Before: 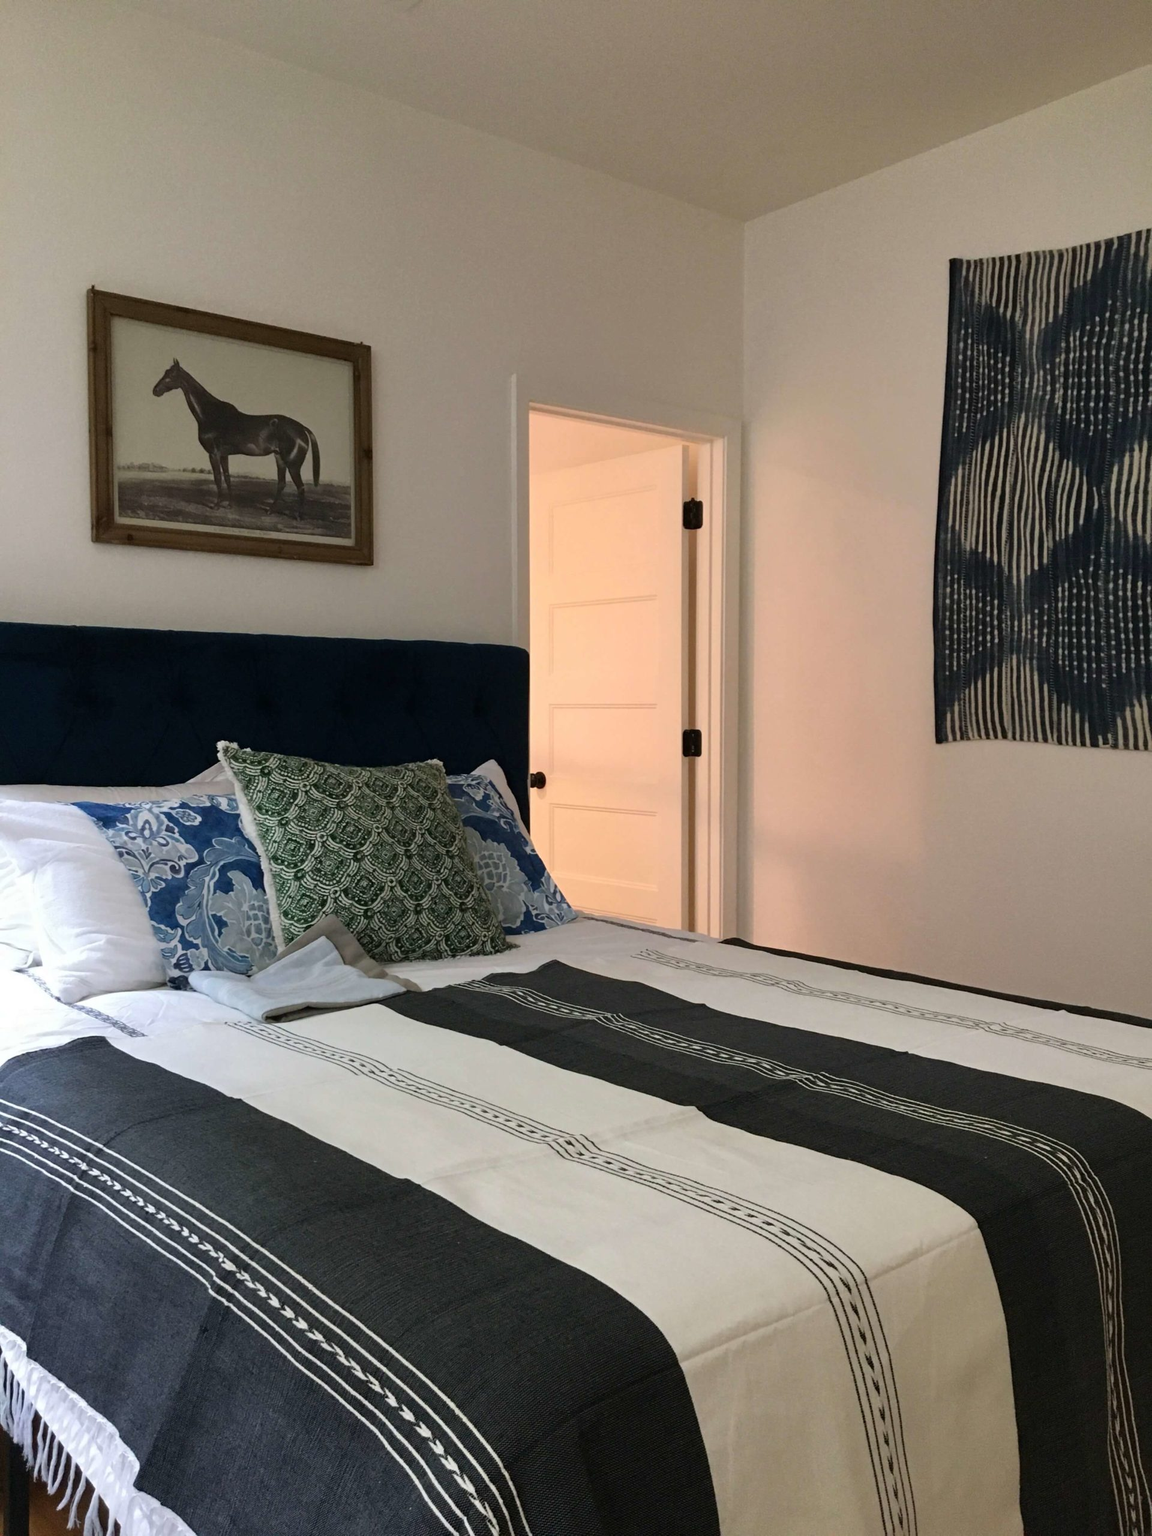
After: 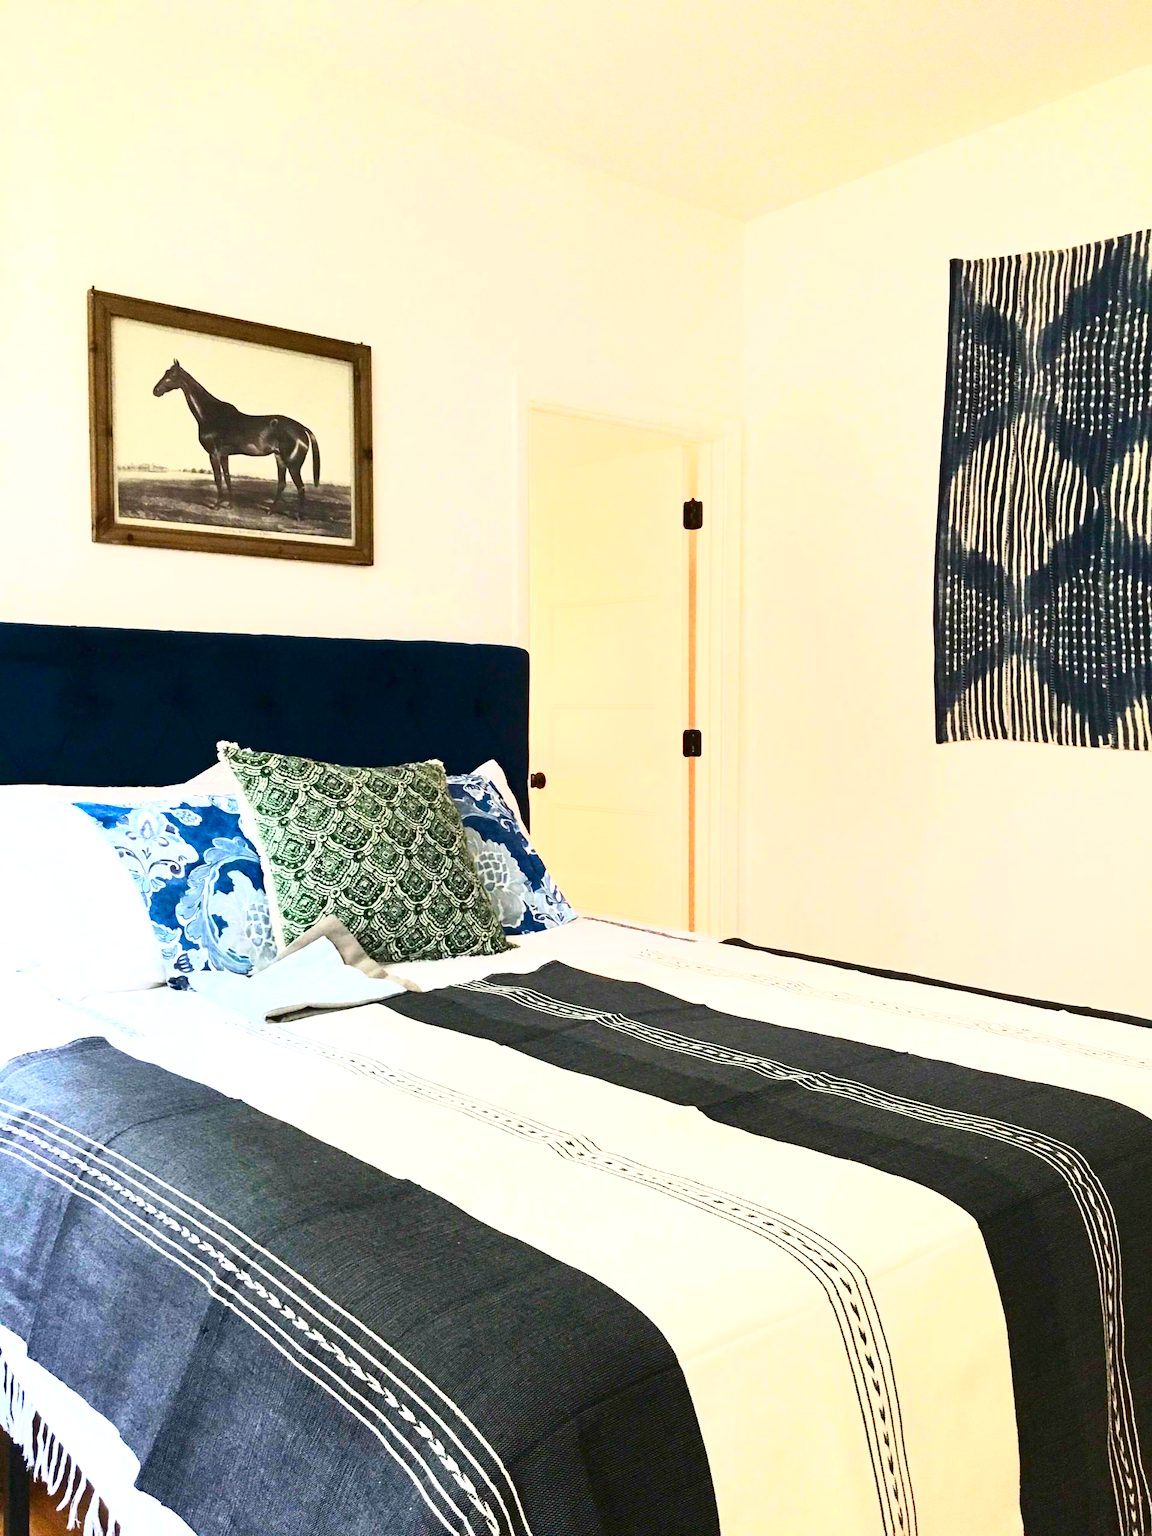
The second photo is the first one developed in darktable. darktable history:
contrast brightness saturation: brightness -0.25, saturation 0.201
exposure: exposure 1.5 EV, compensate highlight preservation false
base curve: curves: ch0 [(0, 0) (0.495, 0.917) (1, 1)]
